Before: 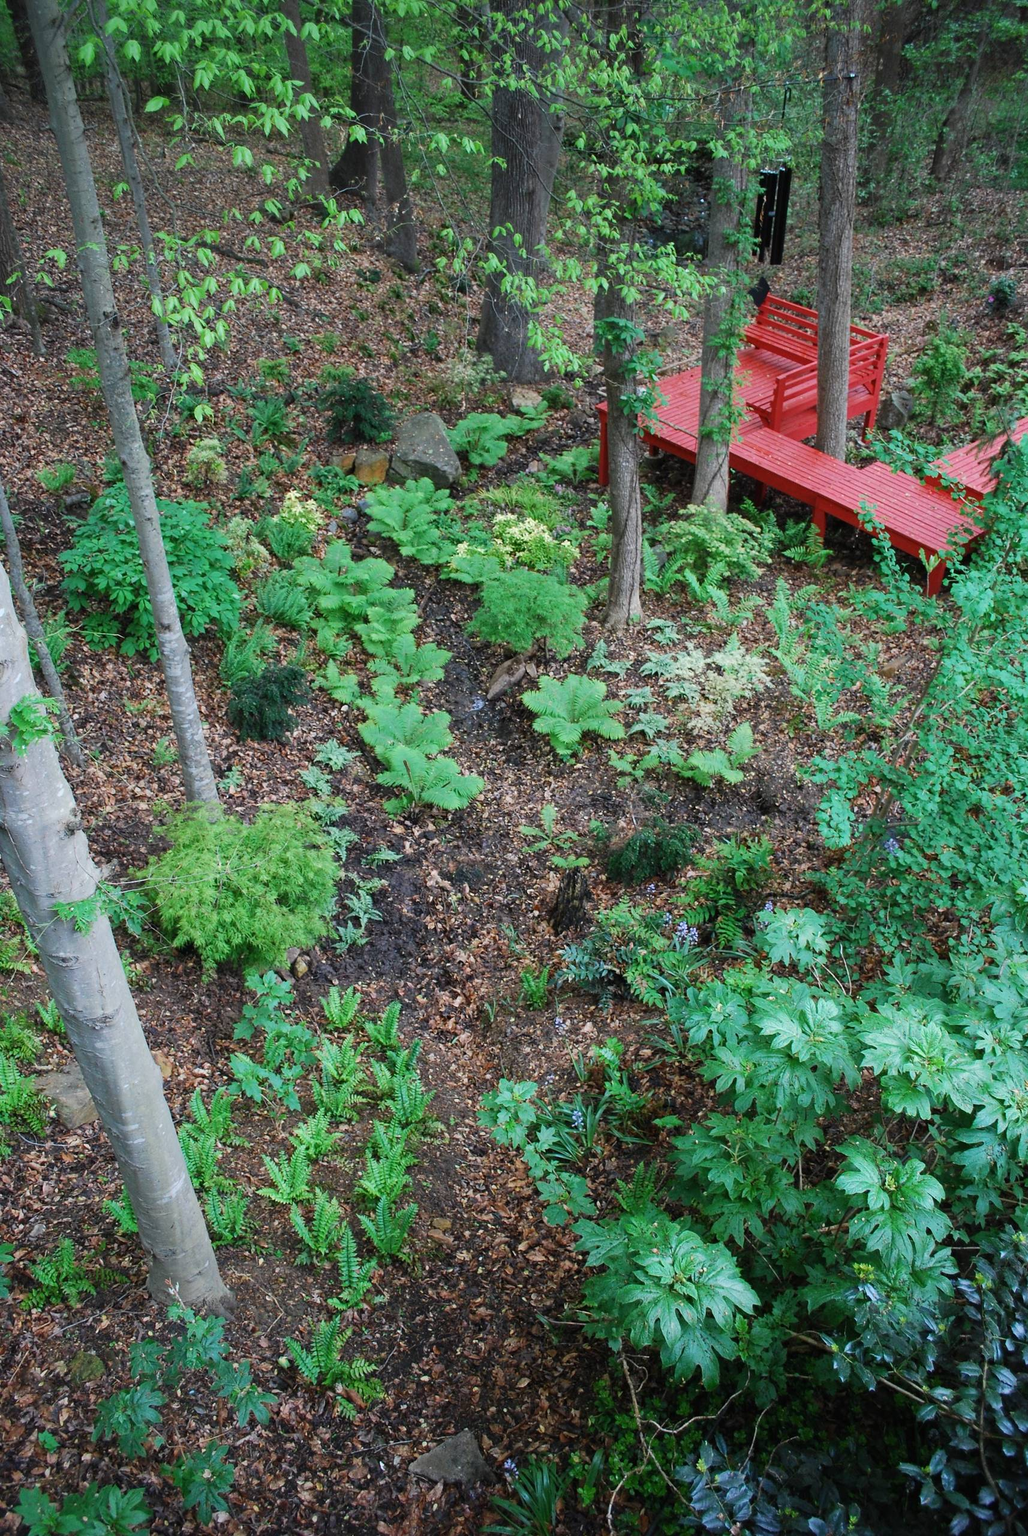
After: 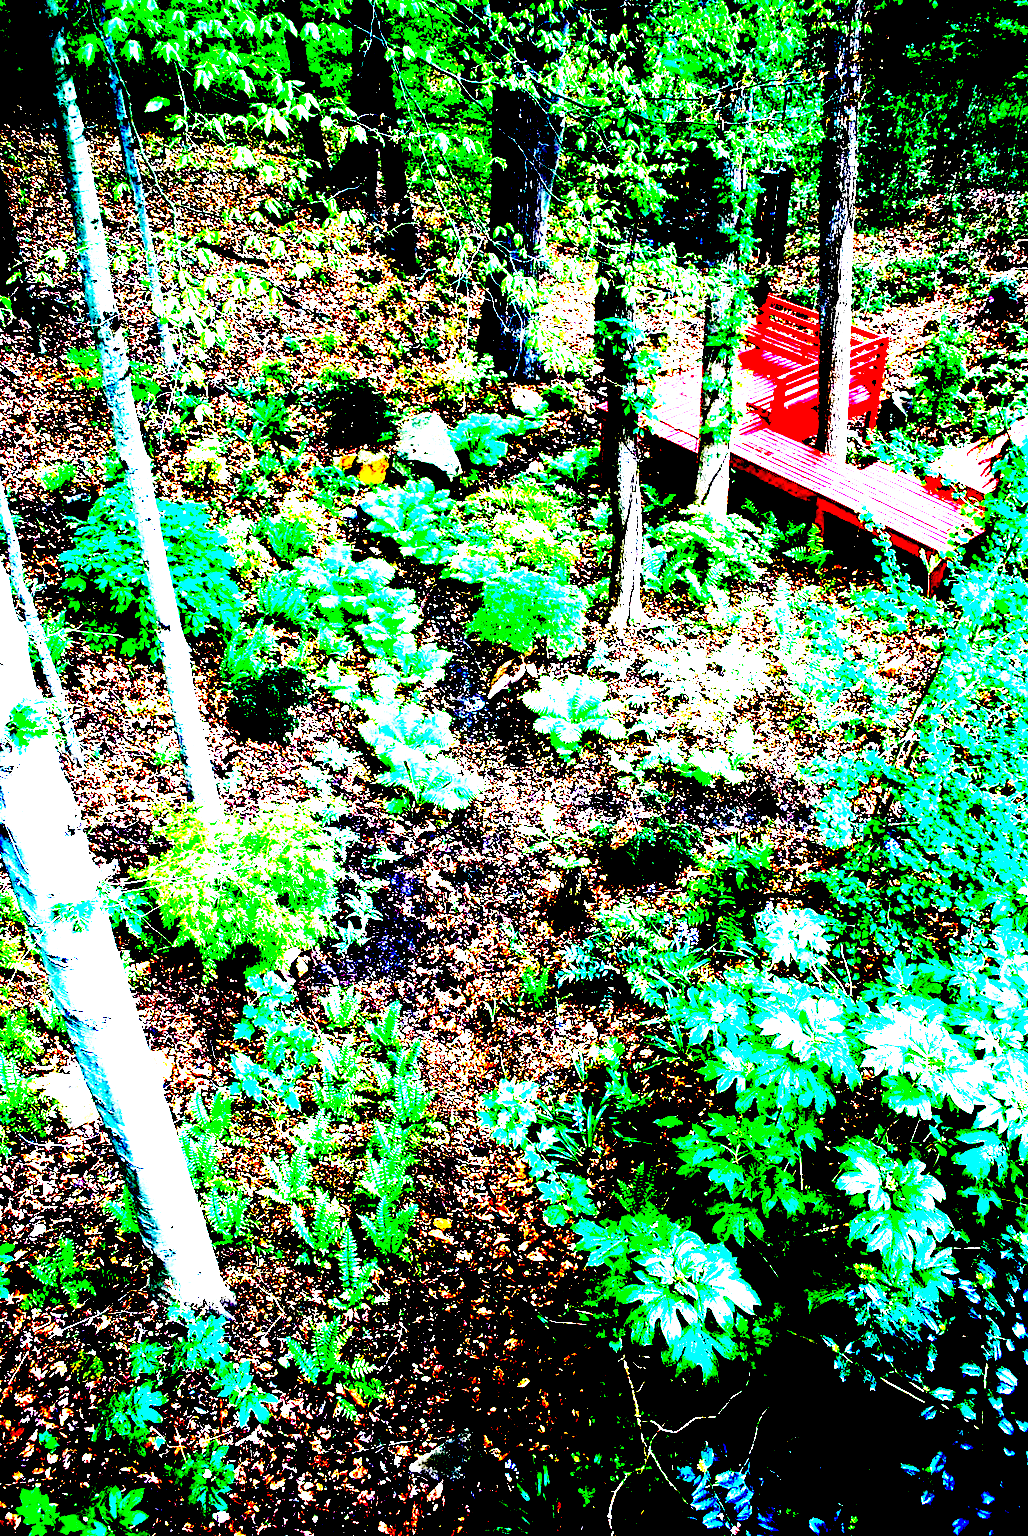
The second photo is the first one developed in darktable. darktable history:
exposure: black level correction 0.099, exposure 2.907 EV, compensate highlight preservation false
